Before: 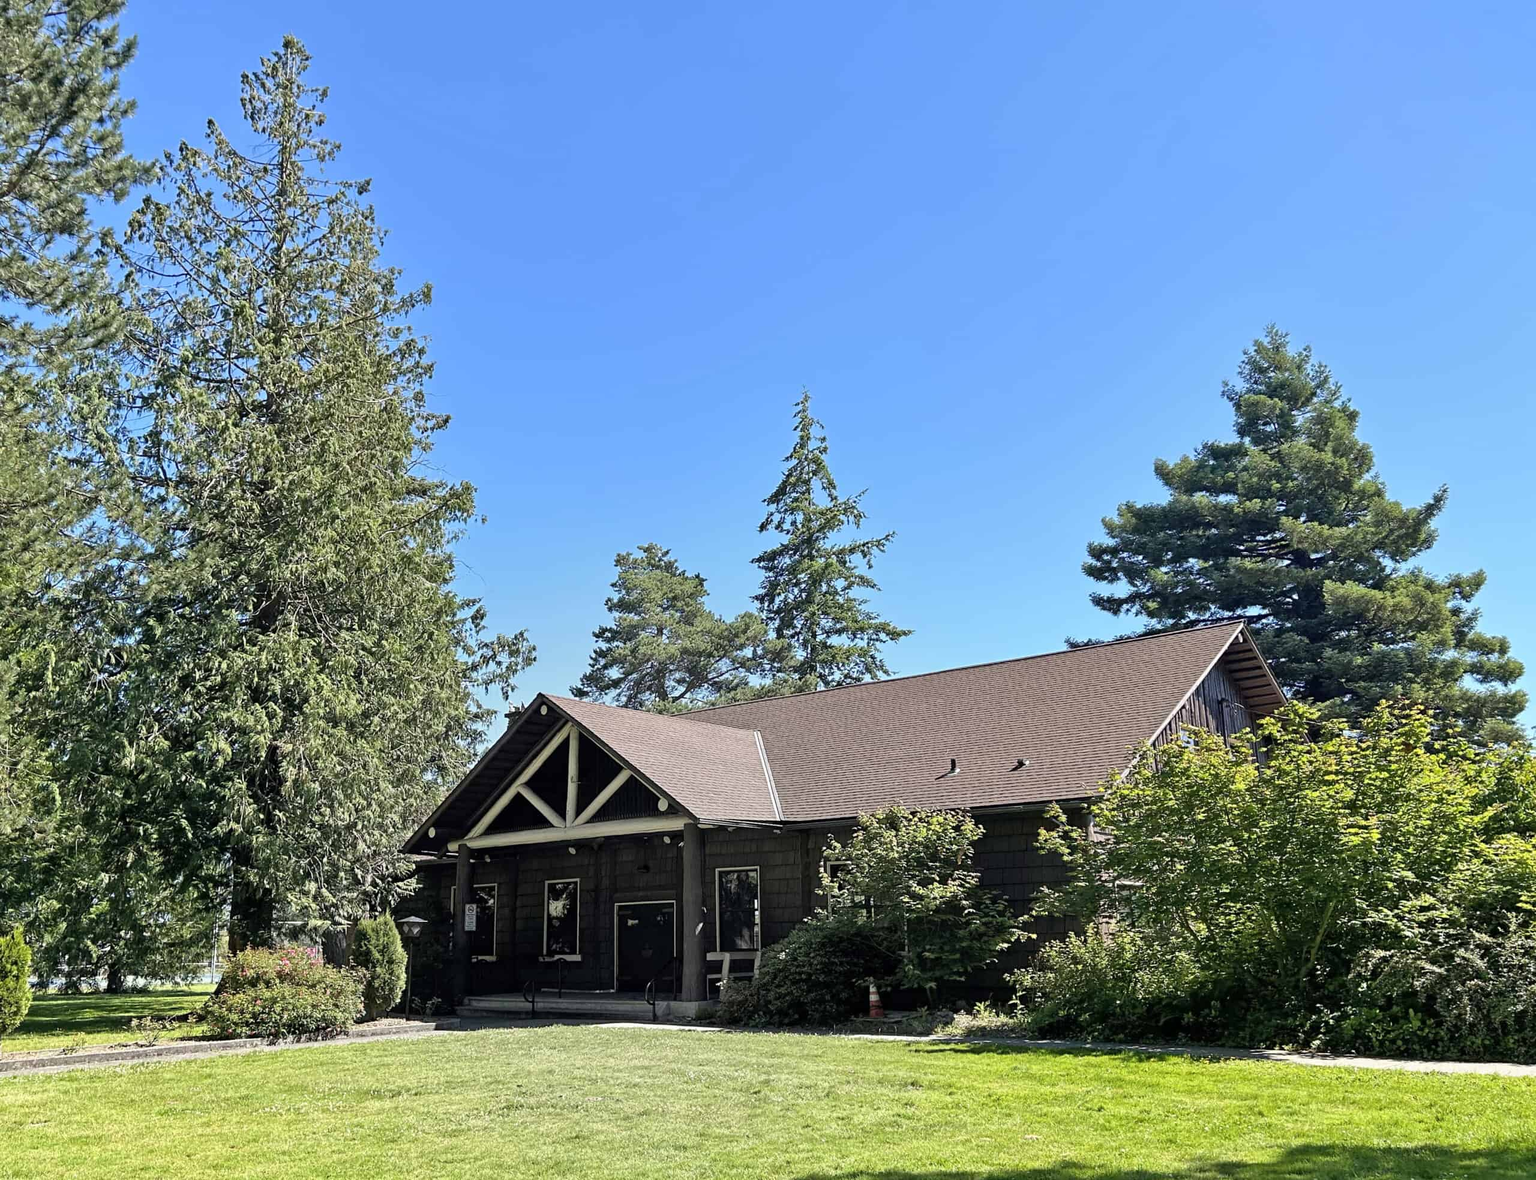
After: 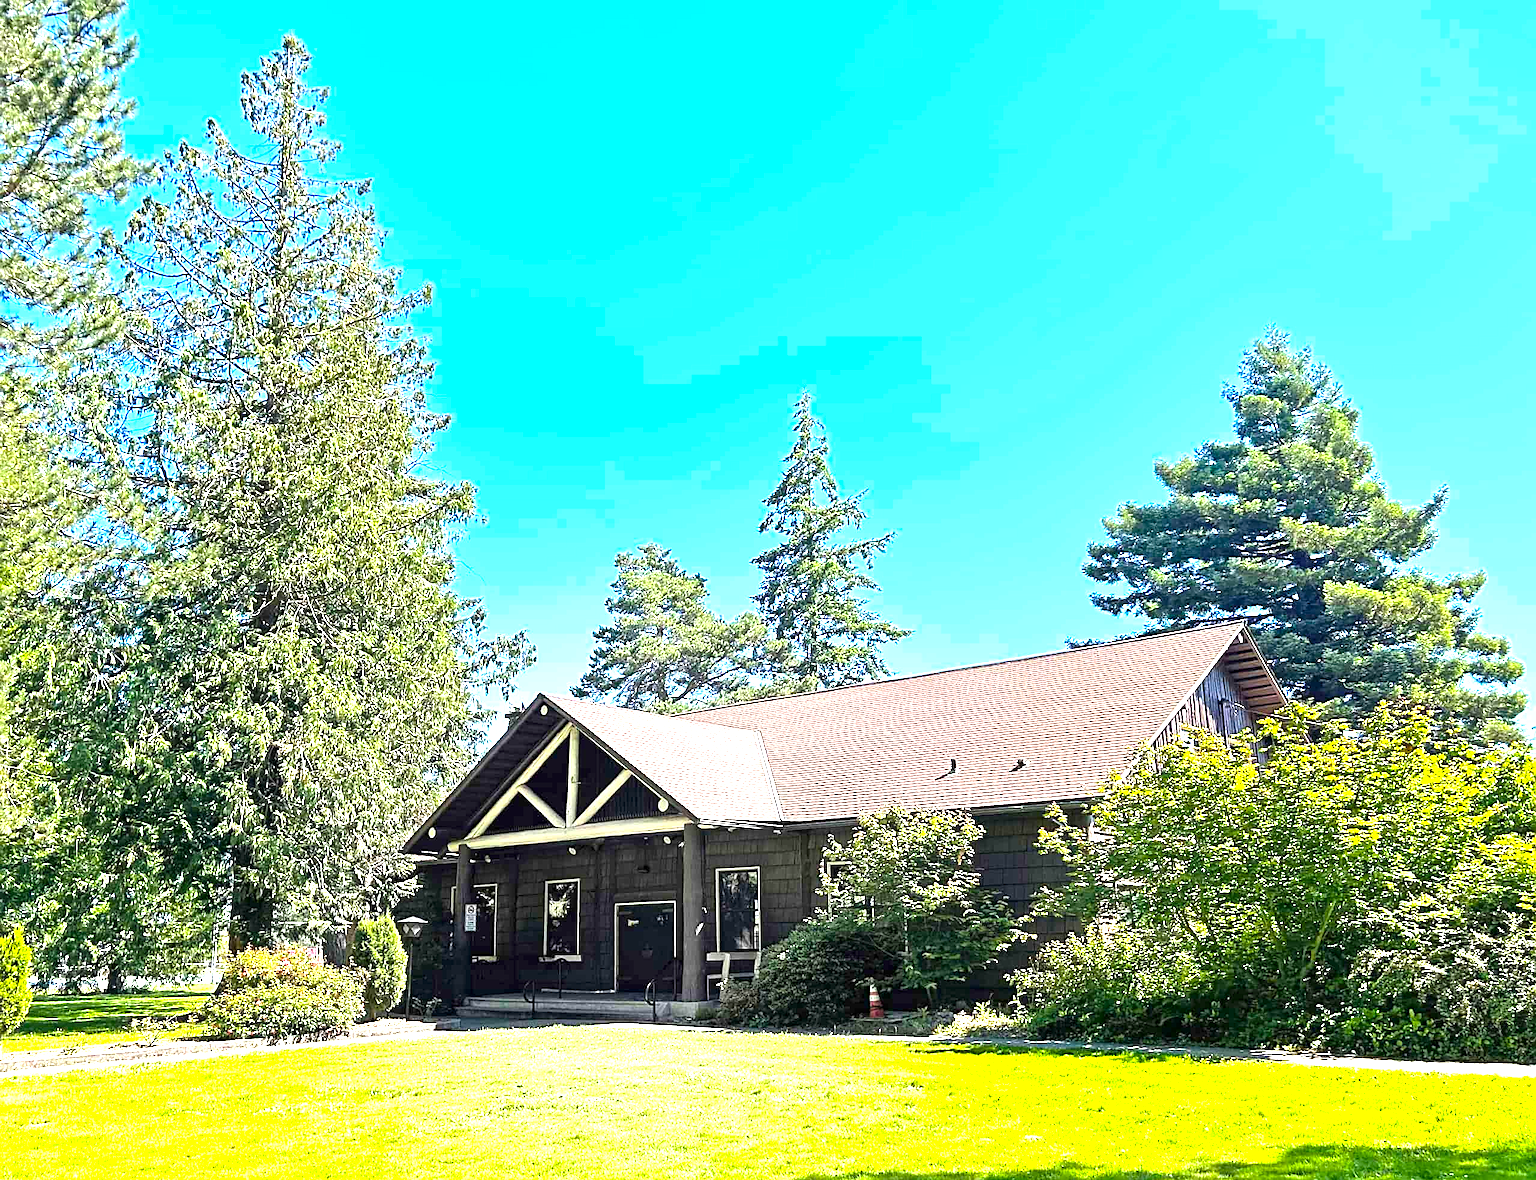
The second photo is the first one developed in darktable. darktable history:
sharpen: on, module defaults
color balance rgb: linear chroma grading › global chroma 8.33%, perceptual saturation grading › global saturation 18.52%, global vibrance 7.87%
exposure: black level correction 0, exposure 1.675 EV, compensate exposure bias true, compensate highlight preservation false
